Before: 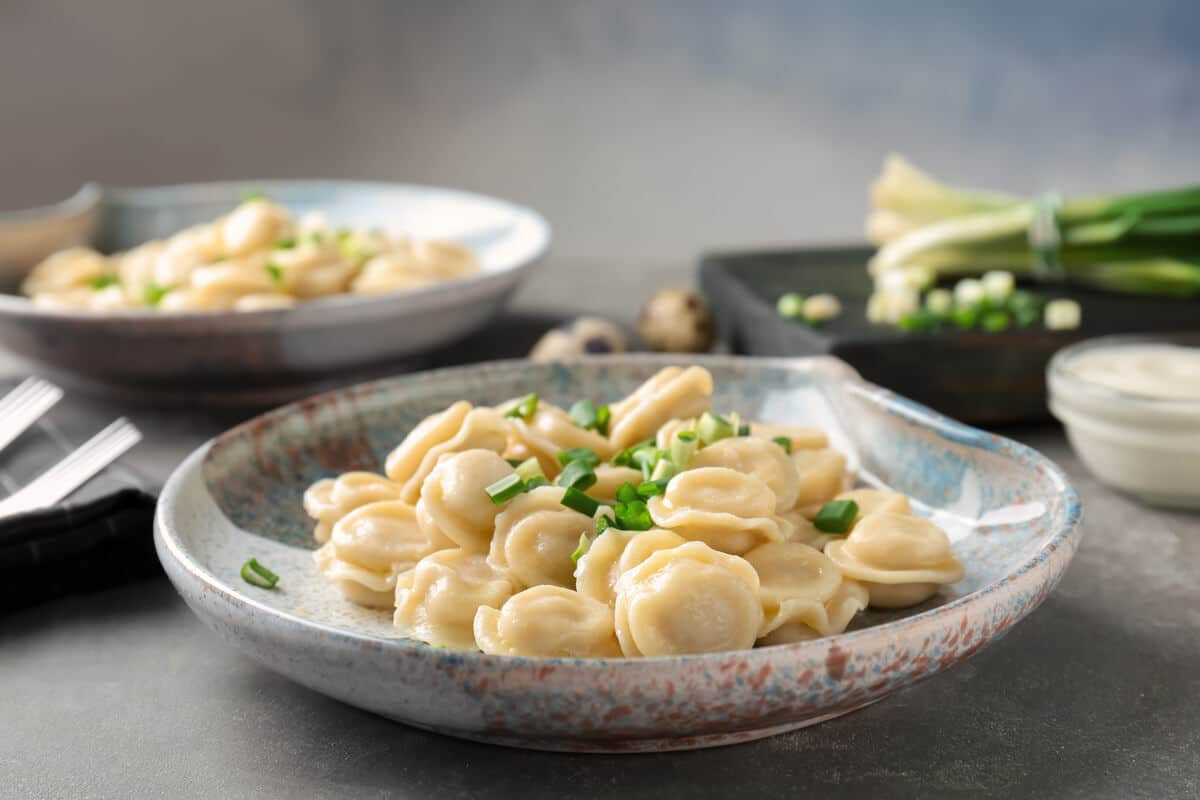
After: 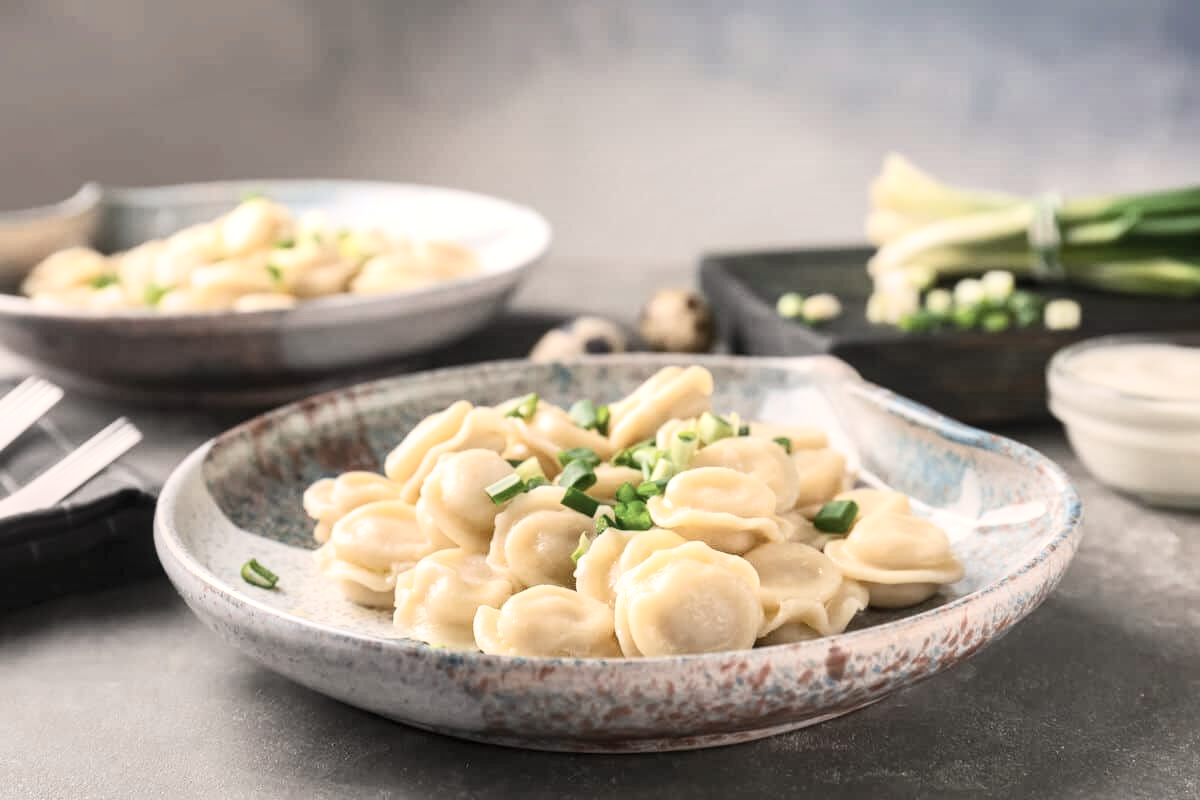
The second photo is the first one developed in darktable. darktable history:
contrast brightness saturation: contrast 0.195, brightness 0.158, saturation 0.216
color correction: highlights a* 5.57, highlights b* 5.16, saturation 0.637
local contrast: on, module defaults
shadows and highlights: shadows -0.965, highlights 40.37
